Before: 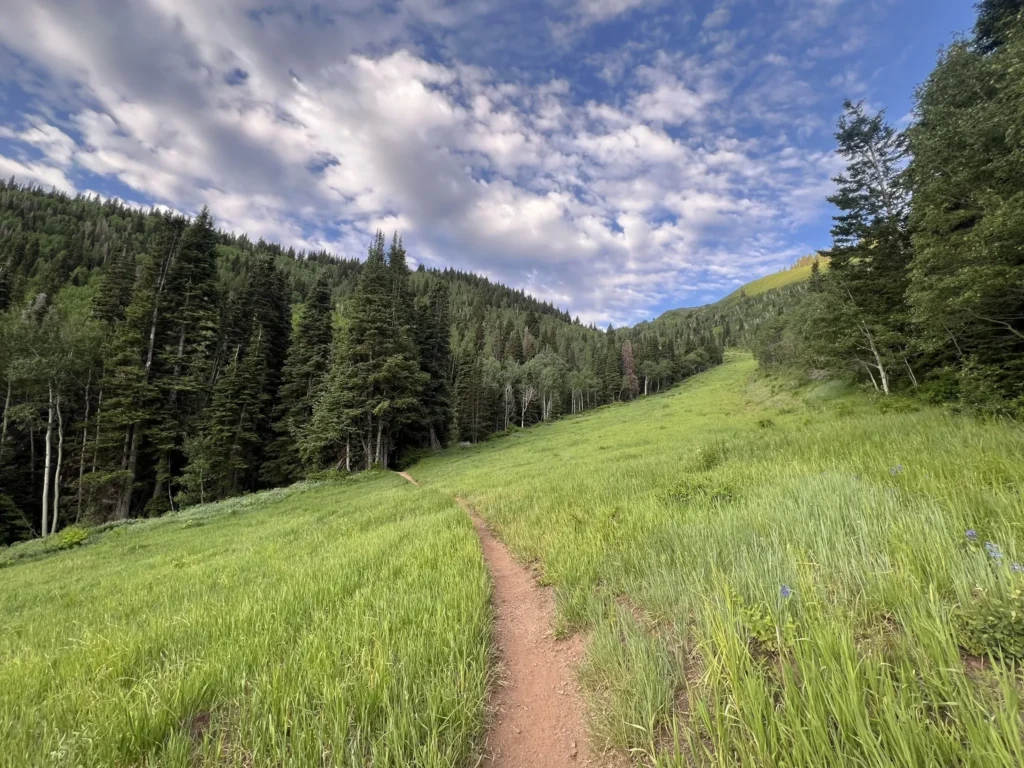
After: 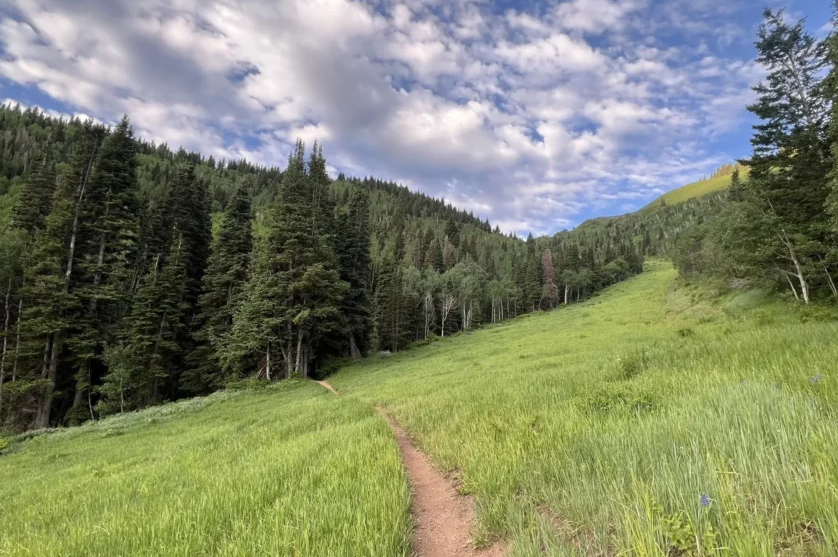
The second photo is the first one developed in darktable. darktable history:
crop: left 7.854%, top 11.932%, right 10.291%, bottom 15.436%
